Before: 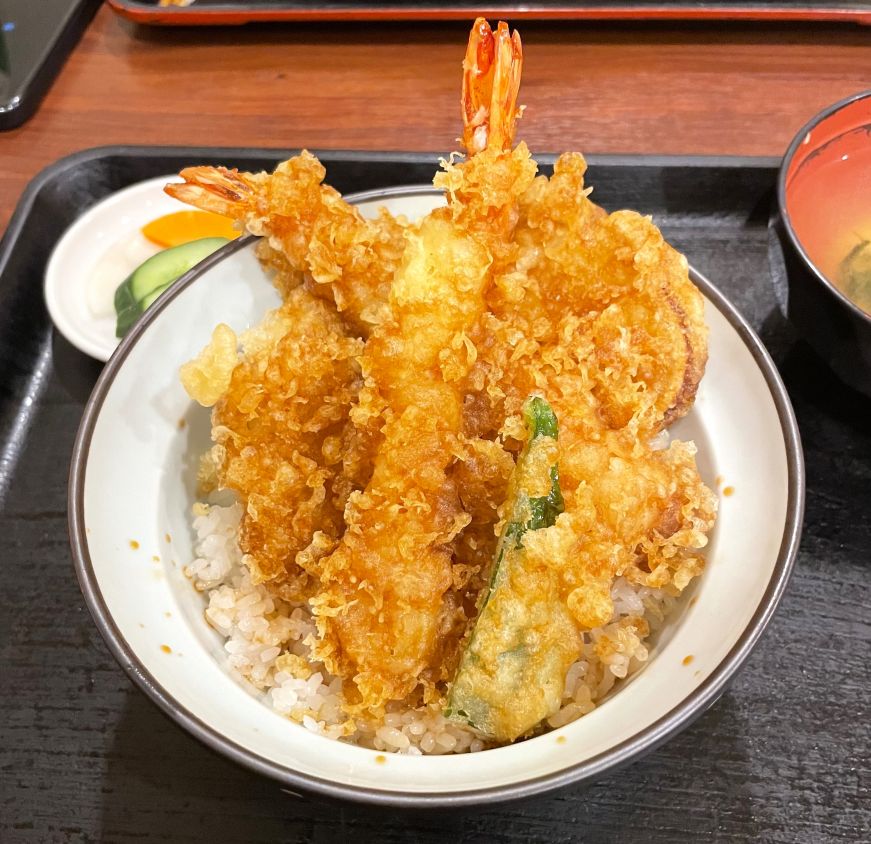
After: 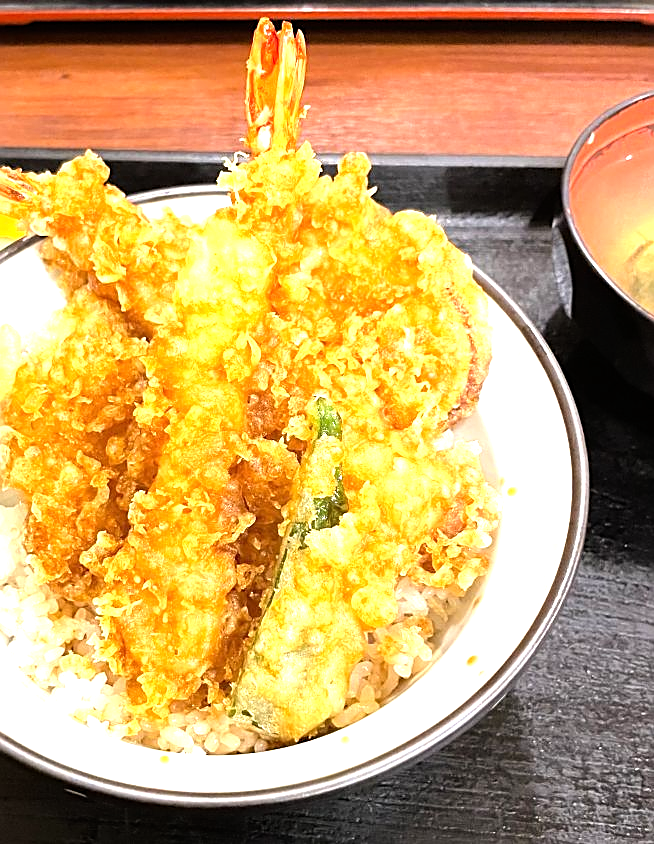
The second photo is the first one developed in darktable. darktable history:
levels: levels [0, 0.492, 0.984]
sharpen: on, module defaults
crop and rotate: left 24.813%
tone equalizer: -8 EV -1.06 EV, -7 EV -1.04 EV, -6 EV -0.847 EV, -5 EV -0.597 EV, -3 EV 0.589 EV, -2 EV 0.84 EV, -1 EV 0.998 EV, +0 EV 1.07 EV, smoothing 1
